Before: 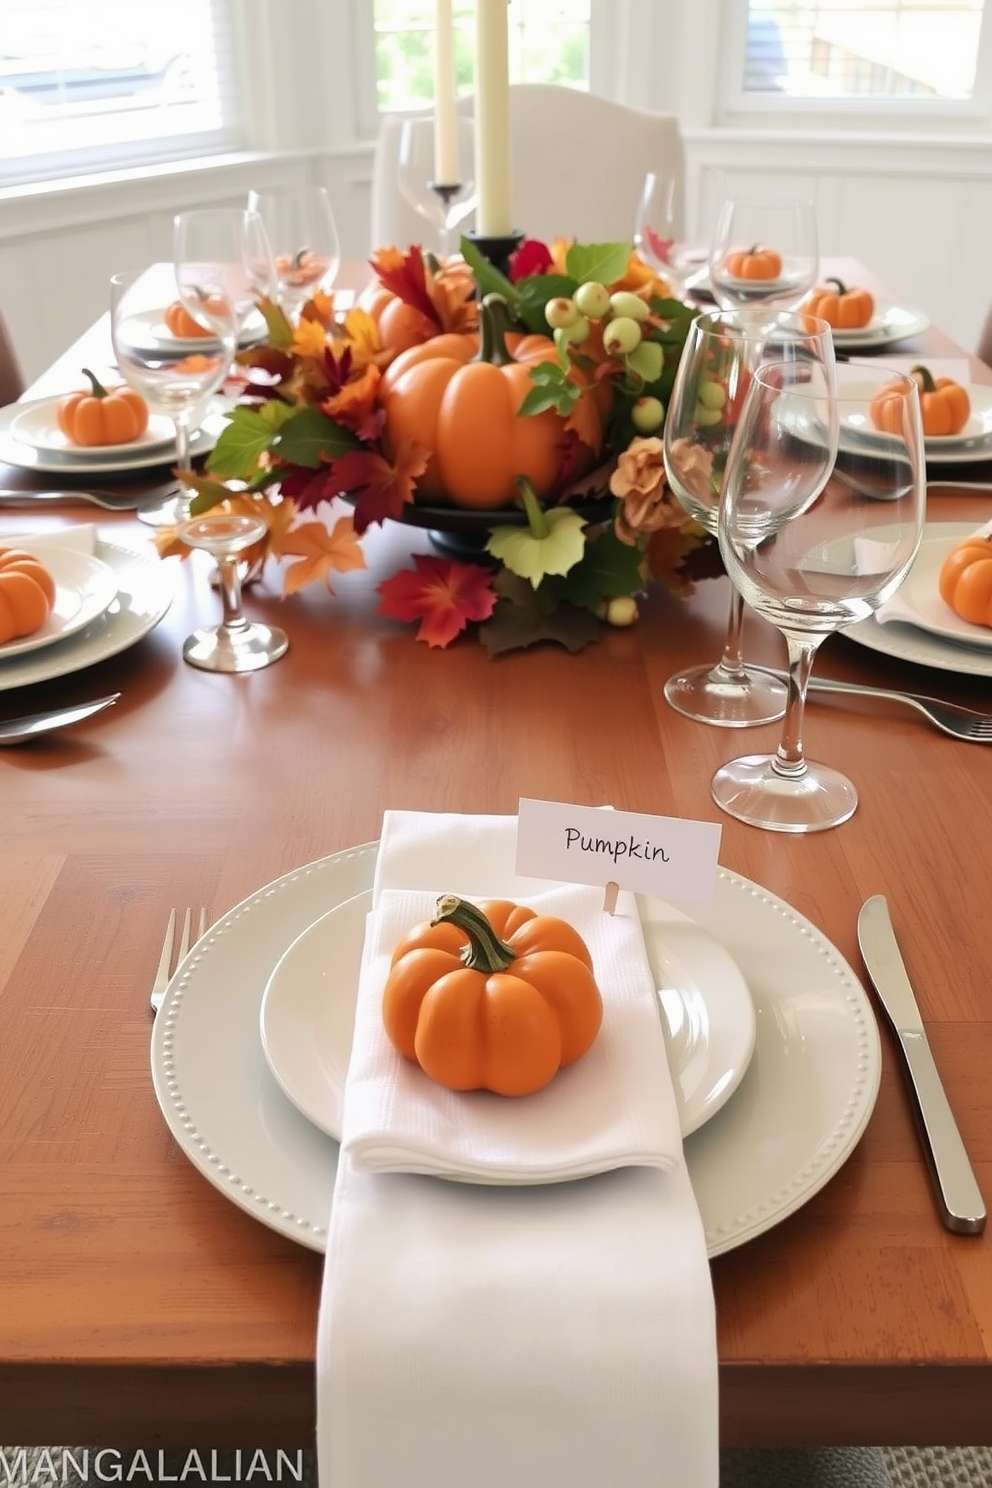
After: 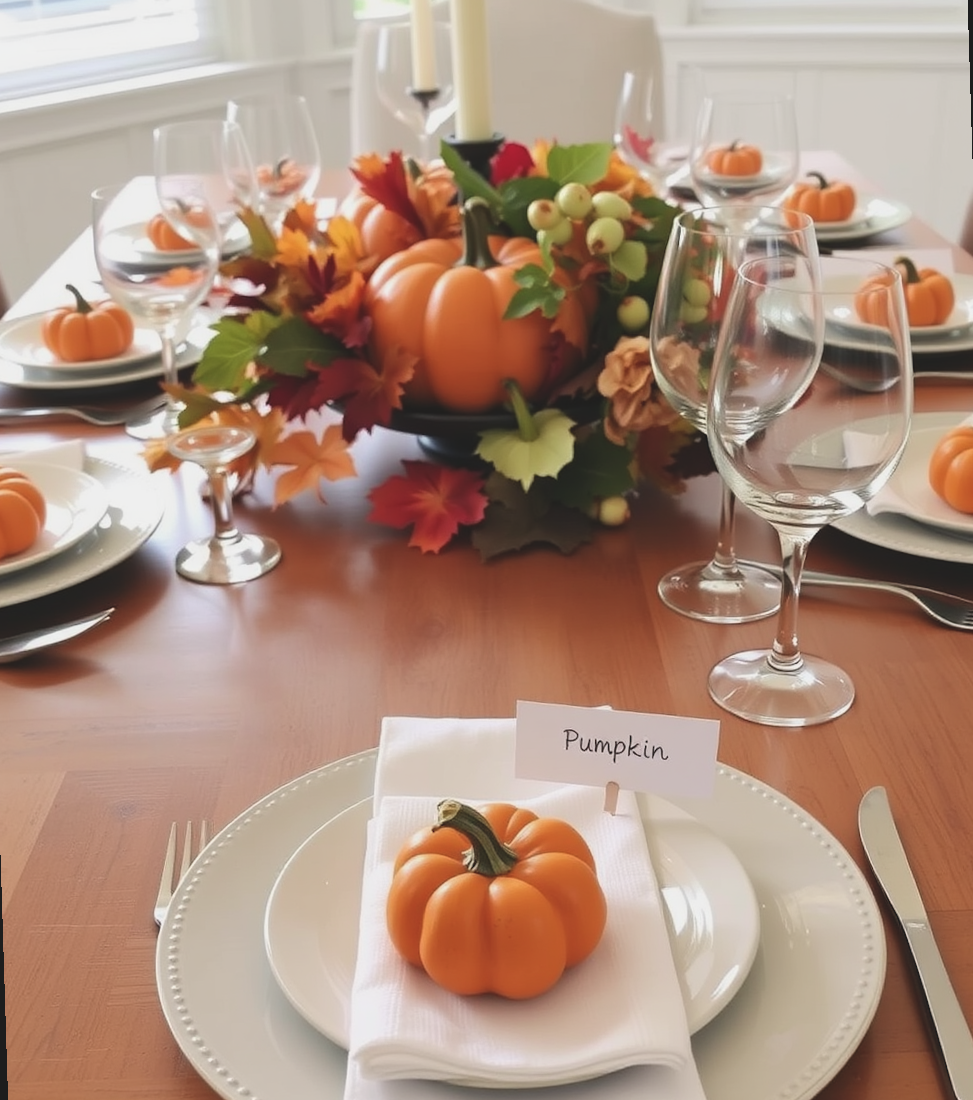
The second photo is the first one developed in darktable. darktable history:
rotate and perspective: rotation -1.77°, lens shift (horizontal) 0.004, automatic cropping off
crop: left 2.737%, top 7.287%, right 3.421%, bottom 20.179%
exposure: black level correction -0.014, exposure -0.193 EV, compensate highlight preservation false
